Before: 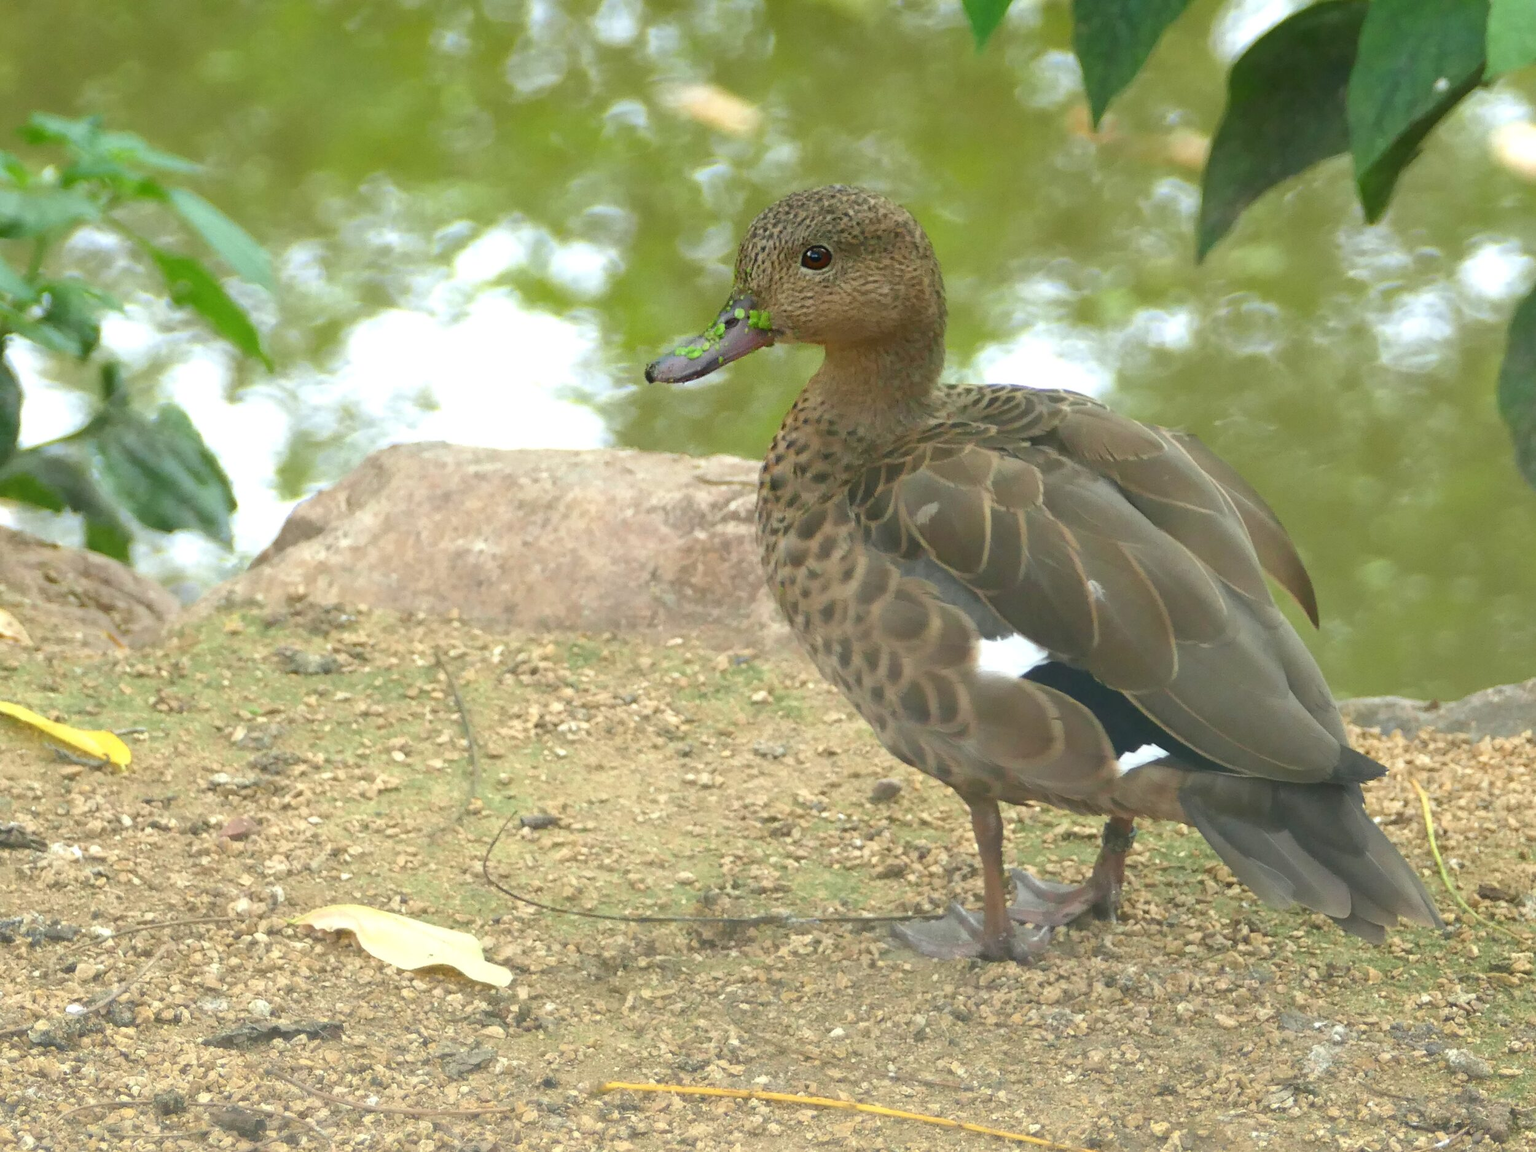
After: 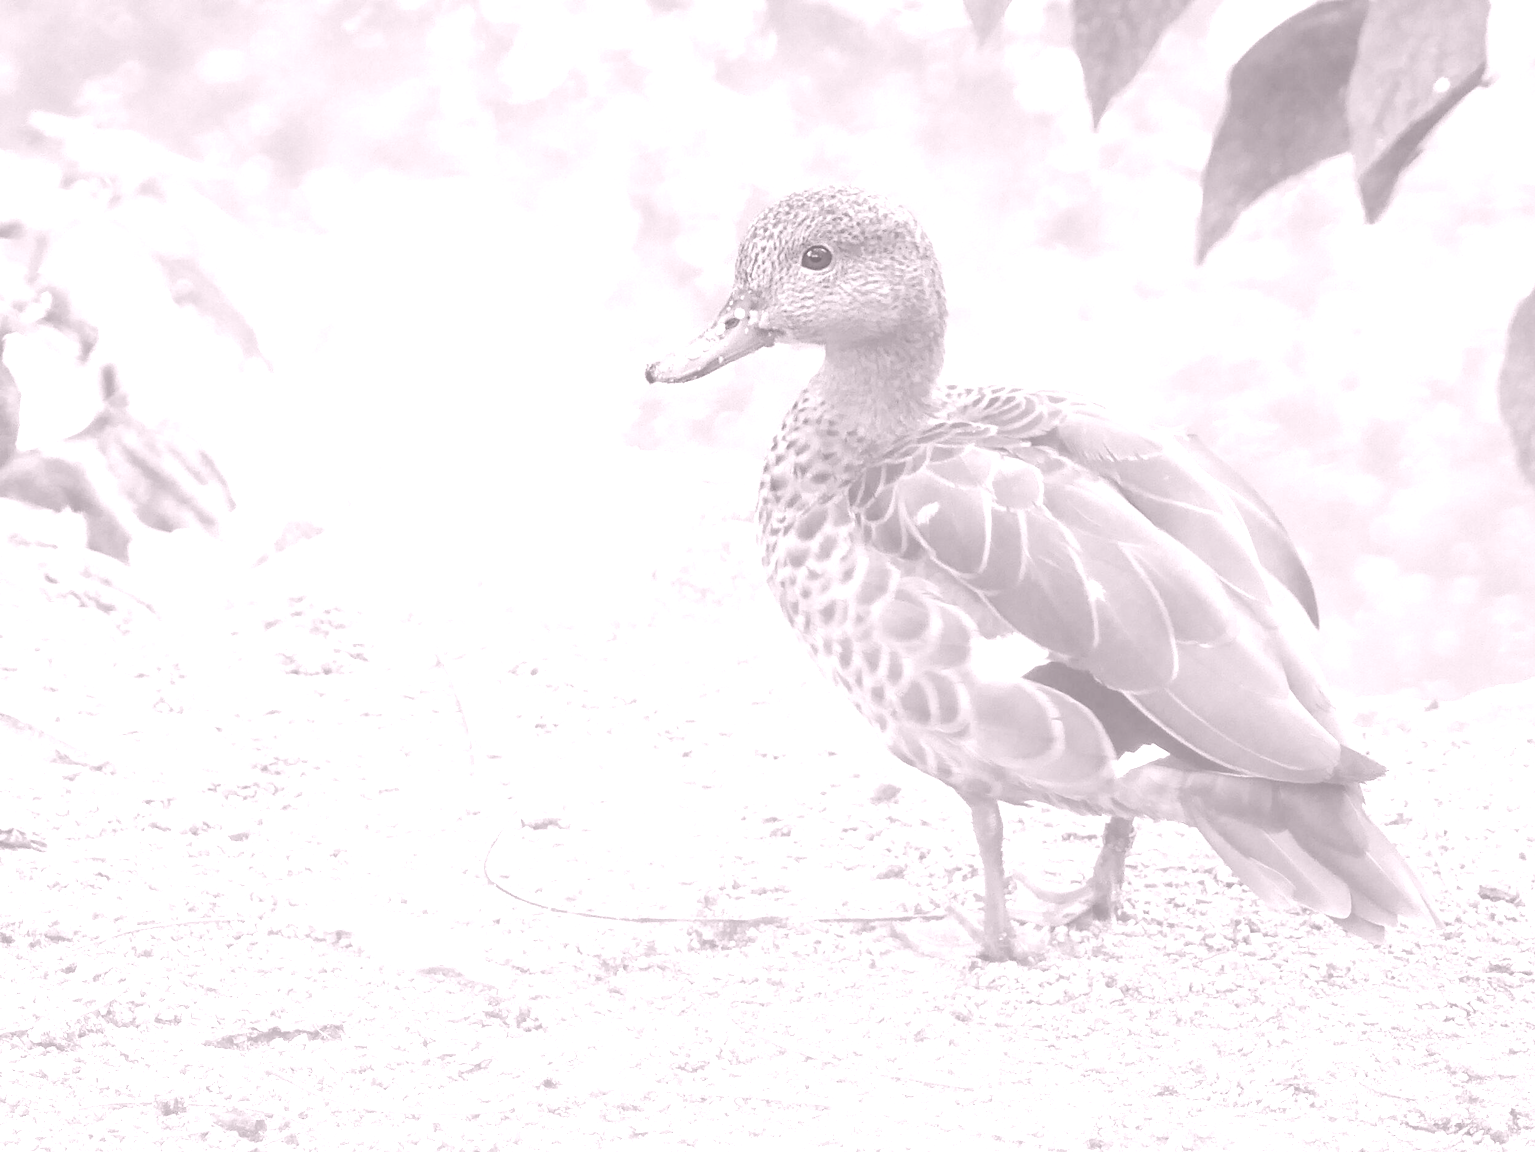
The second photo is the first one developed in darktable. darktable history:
colorize: hue 25.2°, saturation 83%, source mix 82%, lightness 79%, version 1
local contrast: detail 130%
